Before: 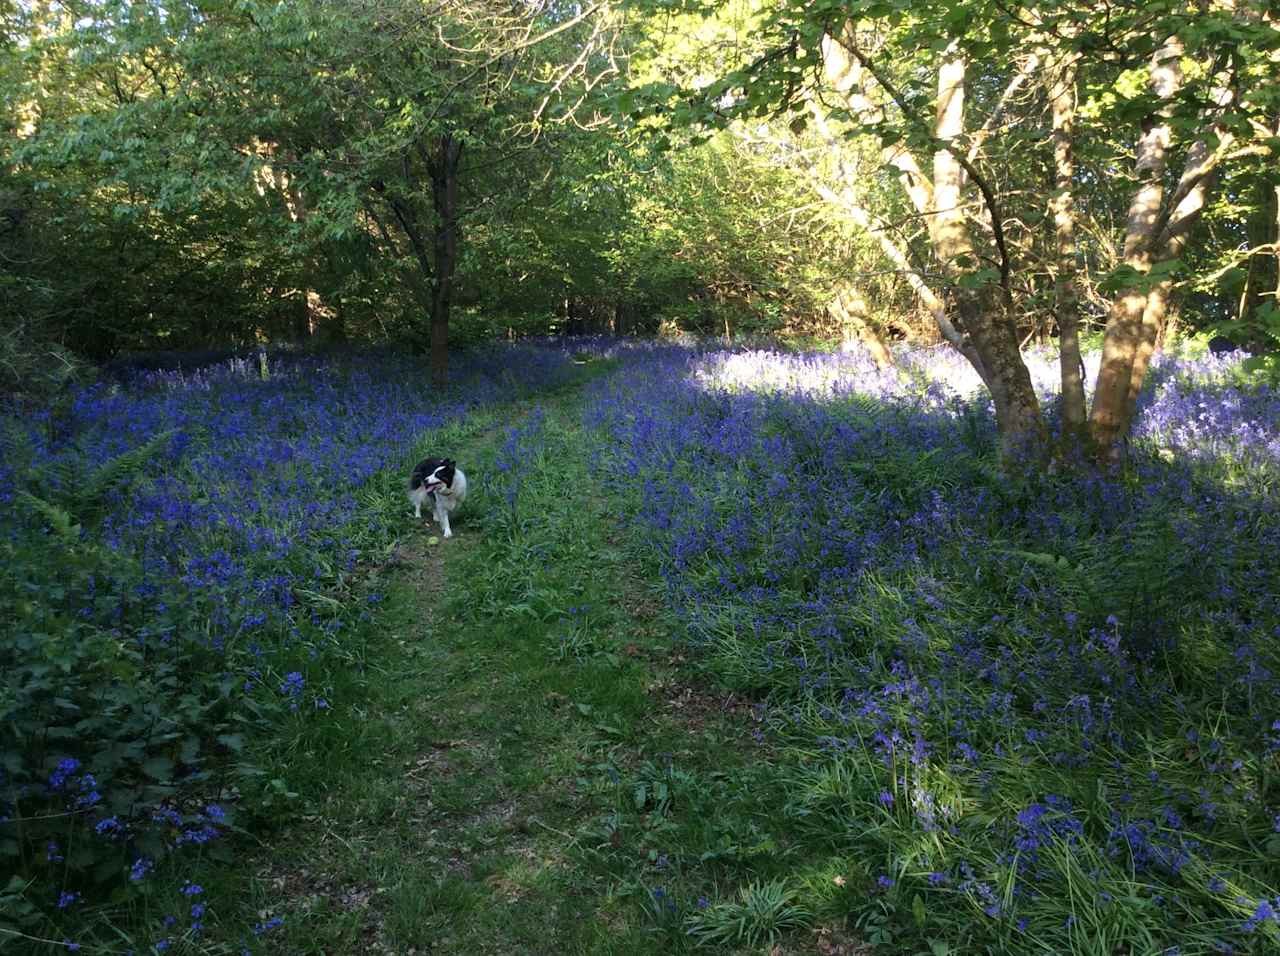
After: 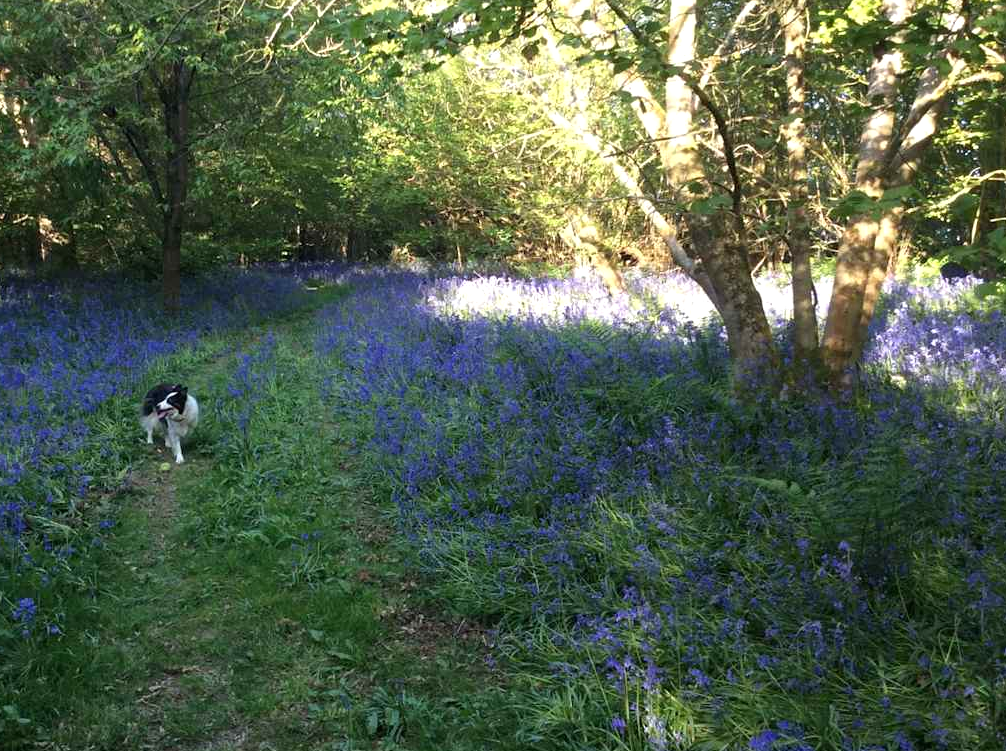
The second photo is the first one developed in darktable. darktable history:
crop and rotate: left 20.984%, top 7.791%, right 0.375%, bottom 13.584%
exposure: exposure 0.212 EV, compensate highlight preservation false
levels: mode automatic
